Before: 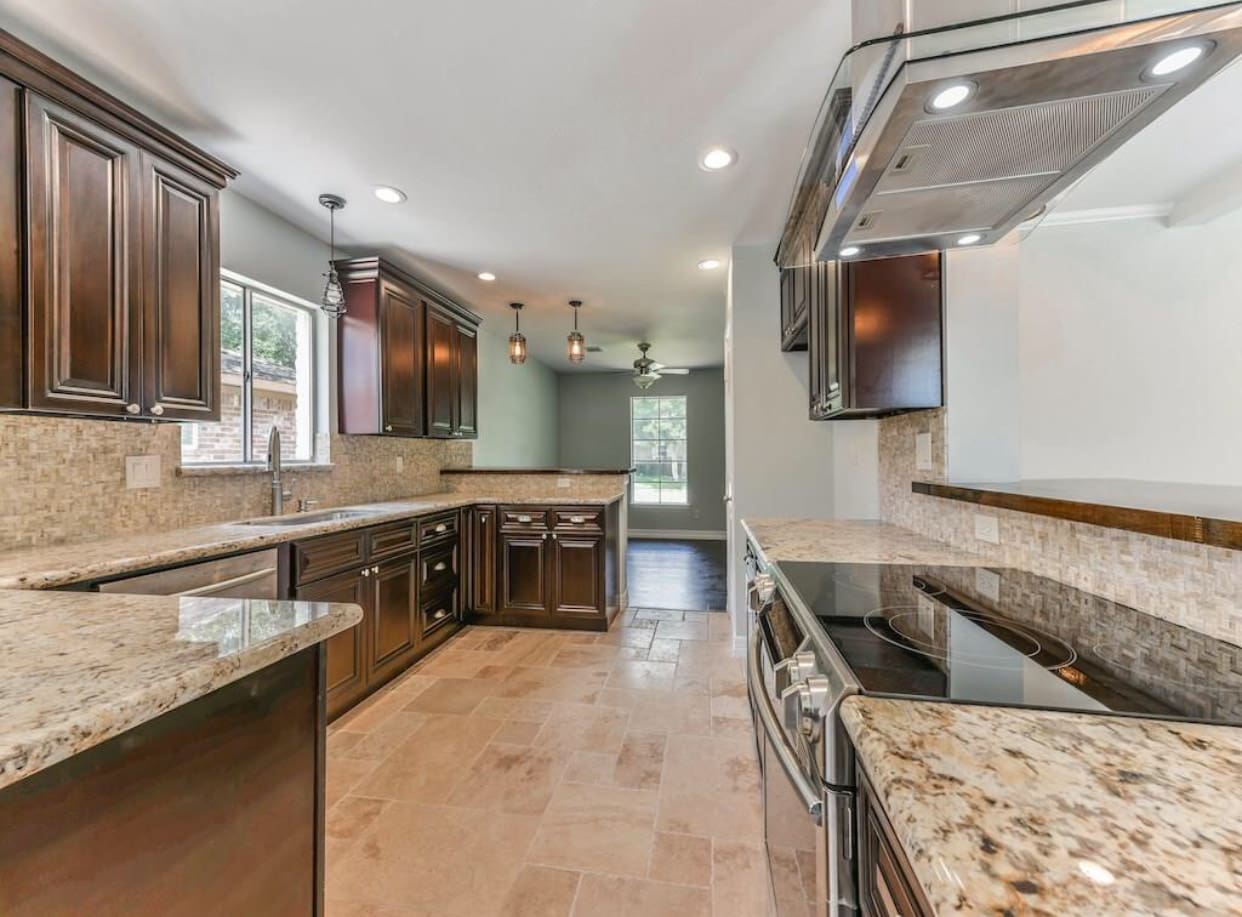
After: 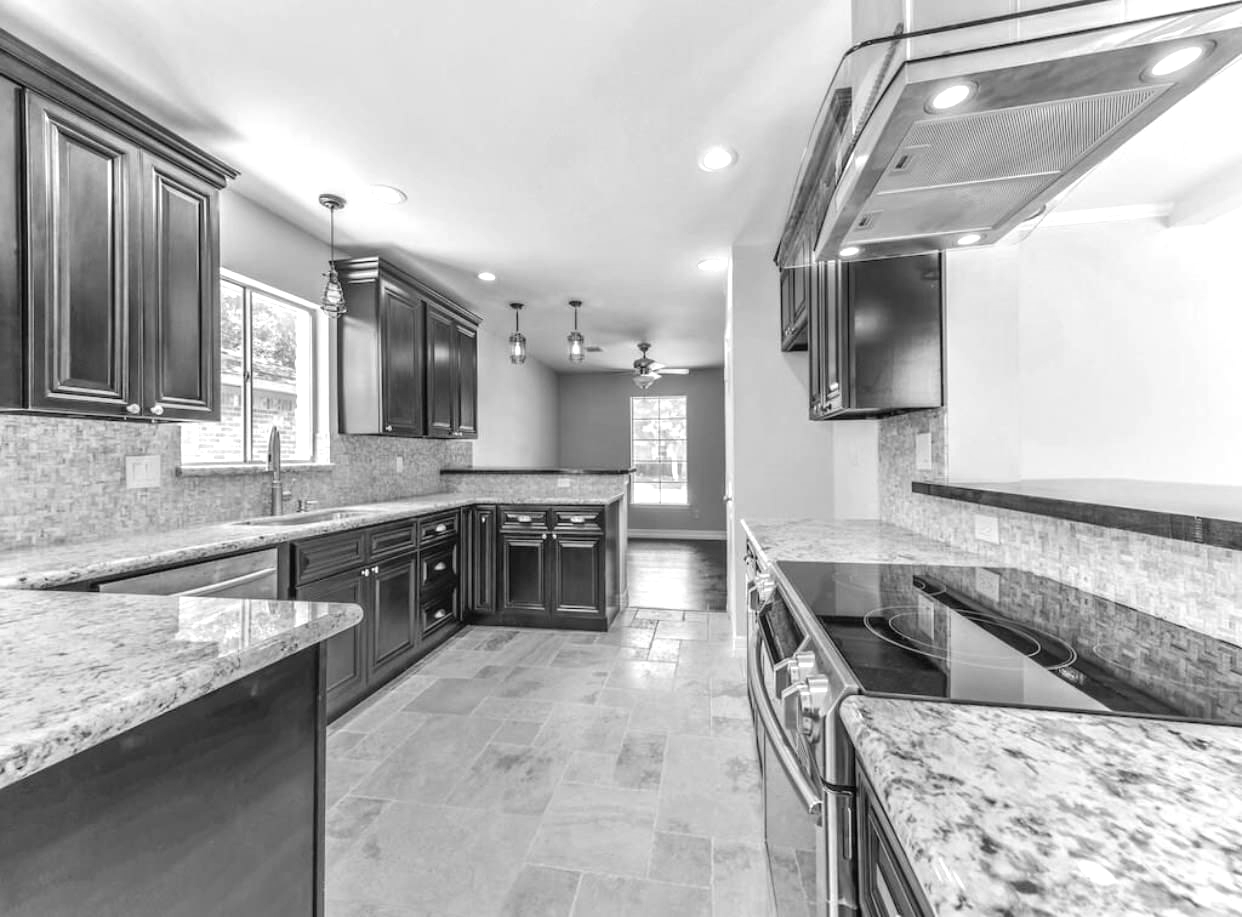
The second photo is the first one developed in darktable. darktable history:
monochrome: size 1
exposure: exposure 0.564 EV, compensate highlight preservation false
